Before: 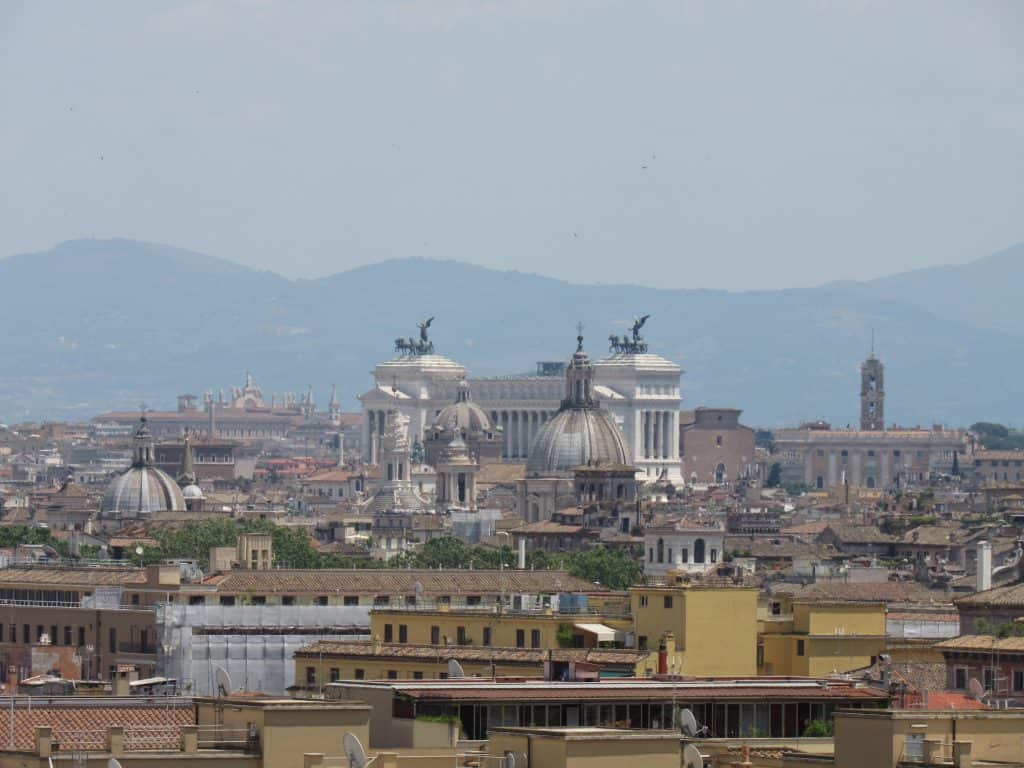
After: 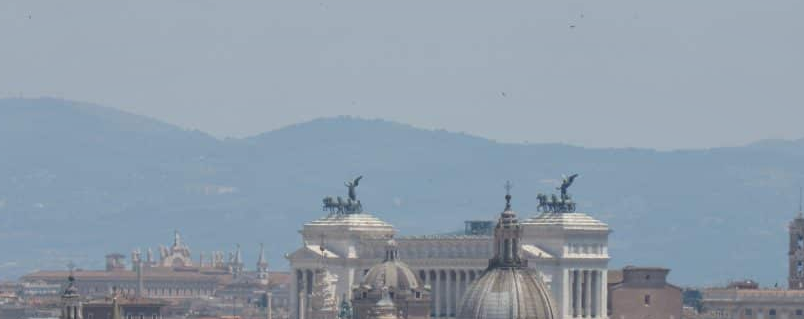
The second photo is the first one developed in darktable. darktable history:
crop: left 7.036%, top 18.398%, right 14.379%, bottom 40.043%
shadows and highlights: on, module defaults
